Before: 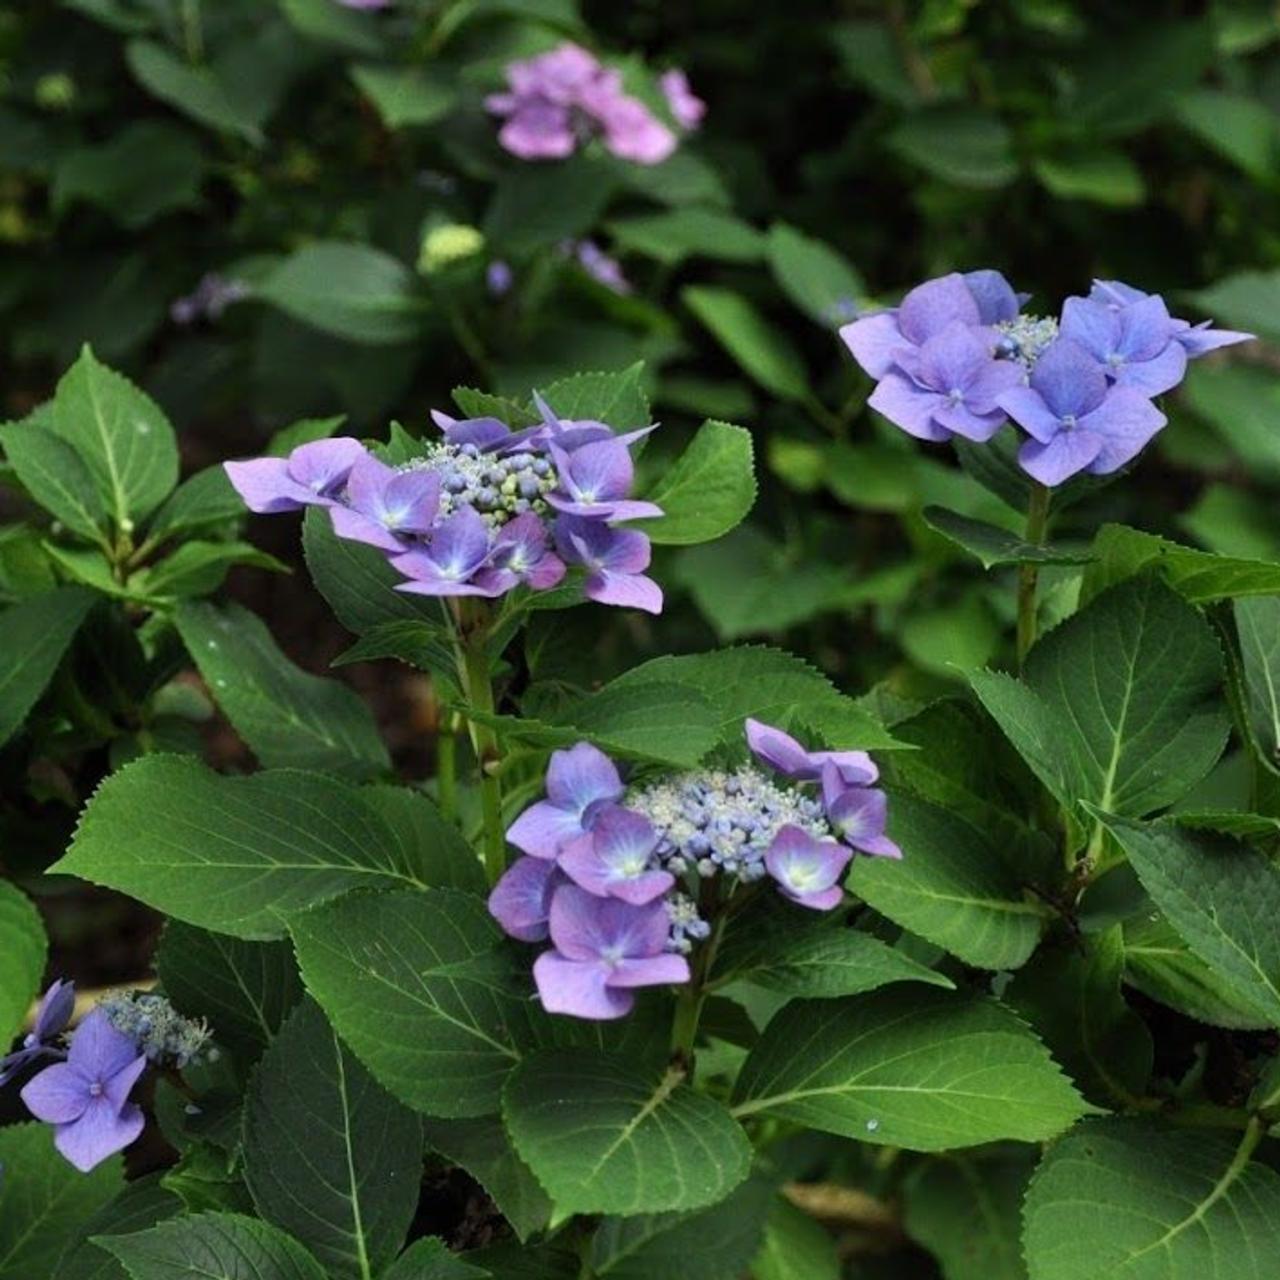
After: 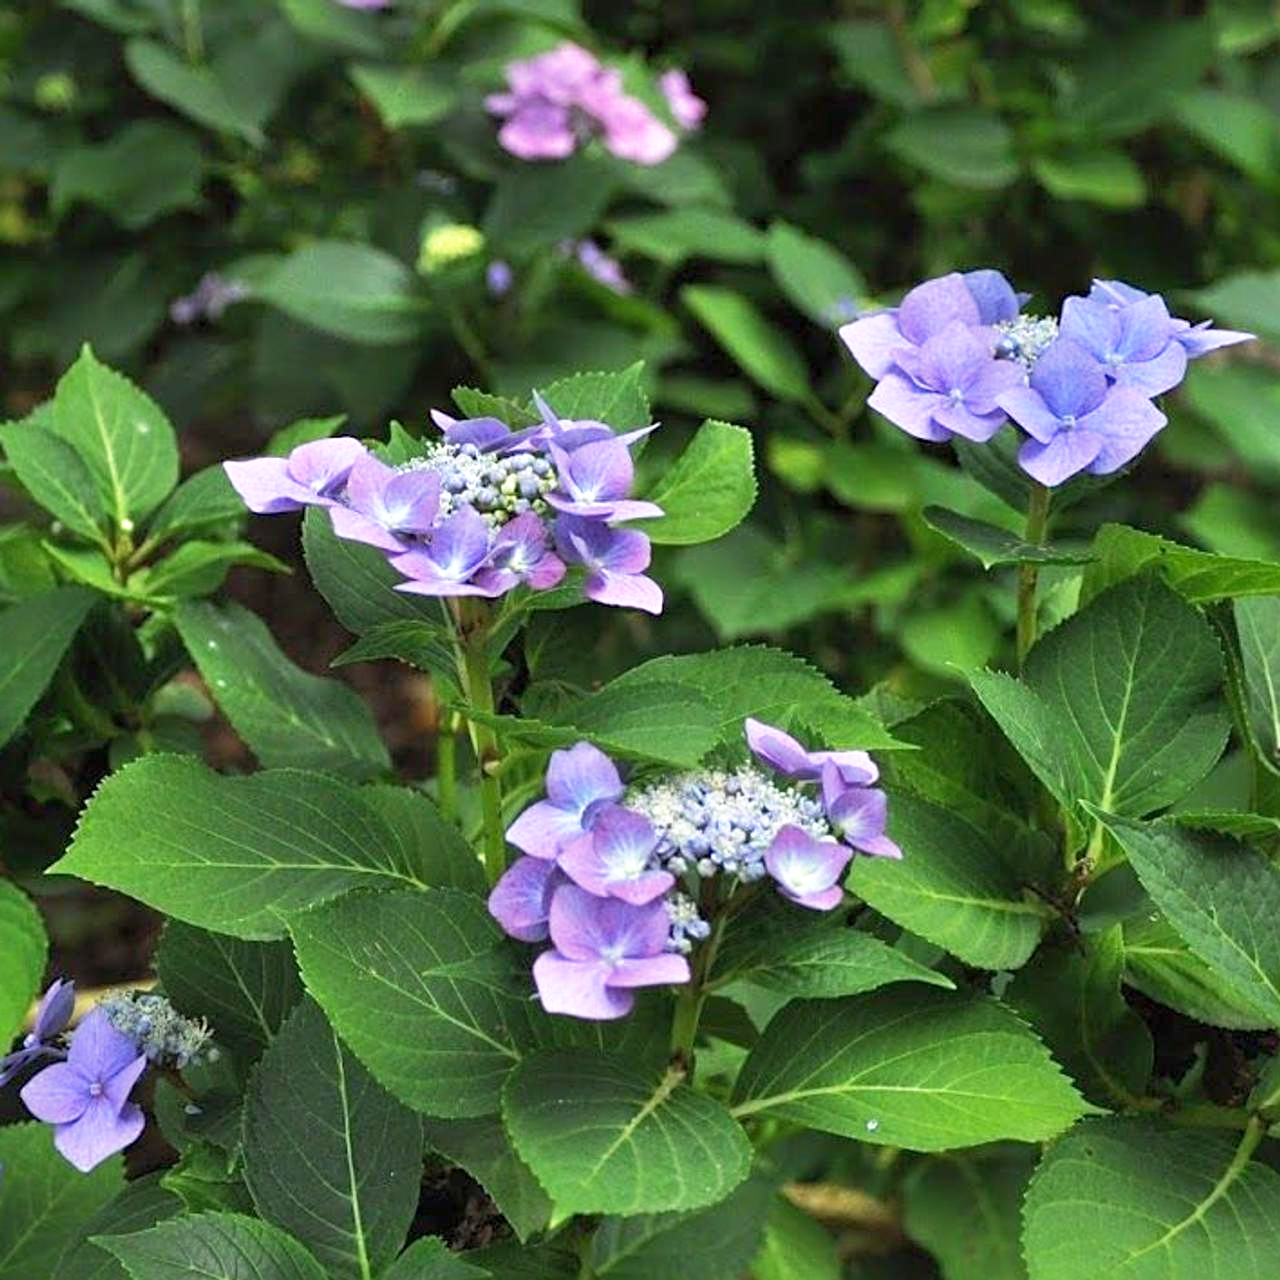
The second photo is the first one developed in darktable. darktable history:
sharpen: radius 2.502, amount 0.337
shadows and highlights: on, module defaults
base curve: curves: ch0 [(0, 0) (0.688, 0.865) (1, 1)], preserve colors none
exposure: black level correction 0, exposure 0.498 EV, compensate highlight preservation false
